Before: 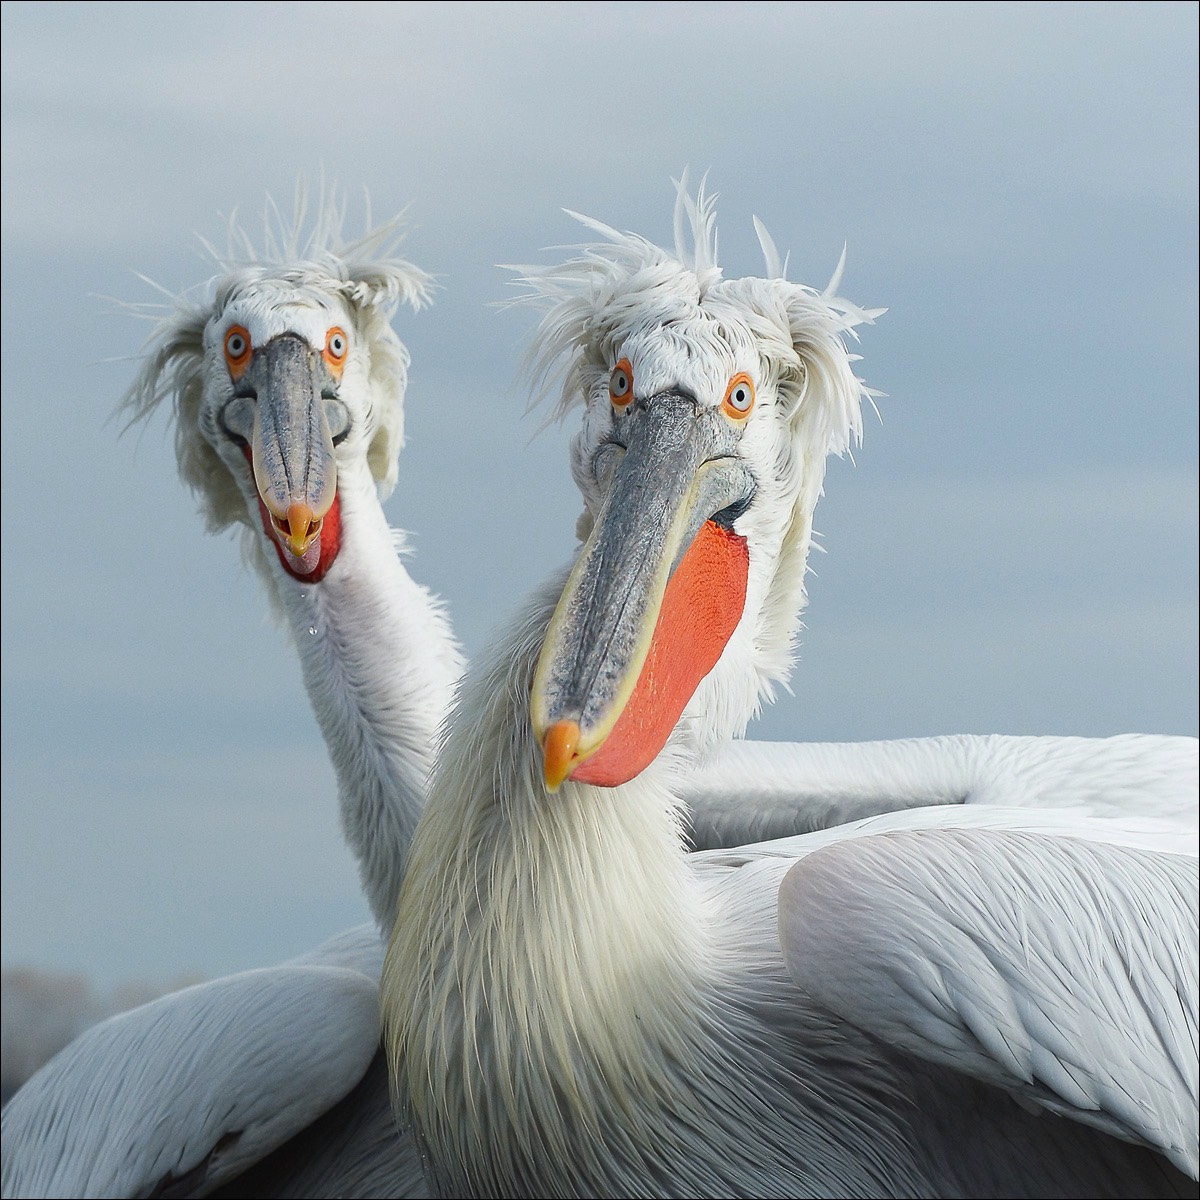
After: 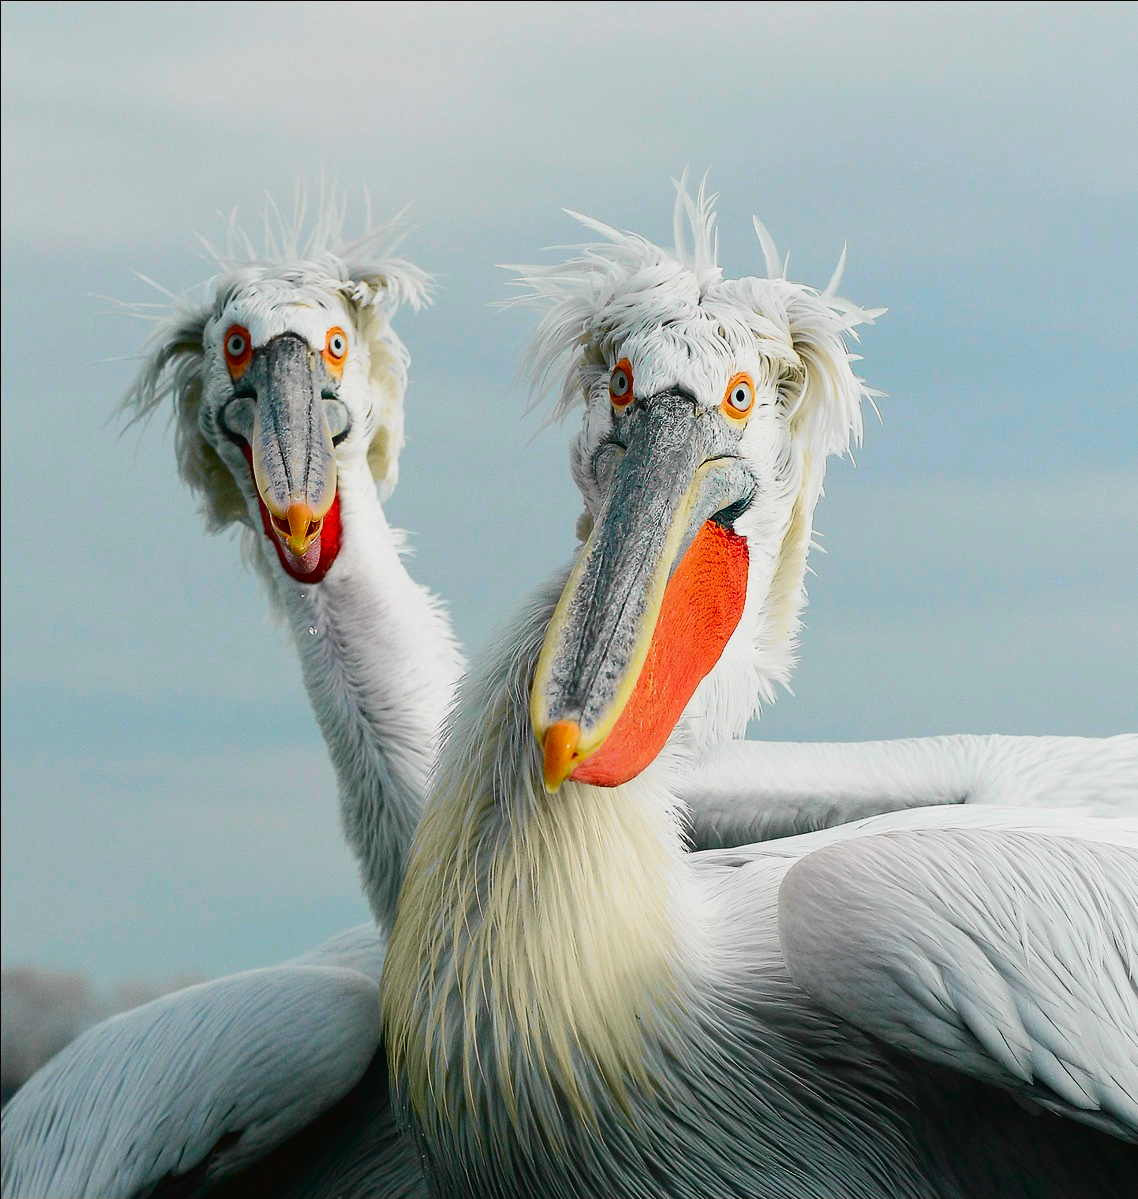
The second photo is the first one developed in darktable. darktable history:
contrast brightness saturation: contrast 0.098, brightness -0.256, saturation 0.14
tone curve: curves: ch0 [(0, 0.019) (0.066, 0.043) (0.189, 0.182) (0.368, 0.407) (0.501, 0.564) (0.677, 0.729) (0.851, 0.861) (0.997, 0.959)]; ch1 [(0, 0) (0.187, 0.121) (0.388, 0.346) (0.437, 0.409) (0.474, 0.472) (0.499, 0.501) (0.514, 0.507) (0.548, 0.557) (0.653, 0.663) (0.812, 0.856) (1, 1)]; ch2 [(0, 0) (0.246, 0.214) (0.421, 0.427) (0.459, 0.484) (0.5, 0.504) (0.518, 0.516) (0.529, 0.548) (0.56, 0.576) (0.607, 0.63) (0.744, 0.734) (0.867, 0.821) (0.993, 0.889)], color space Lab, independent channels, preserve colors none
crop and rotate: right 5.126%
color balance rgb: shadows lift › luminance -7.519%, shadows lift › chroma 2.067%, shadows lift › hue 163.3°, linear chroma grading › global chroma 15.154%, perceptual saturation grading › global saturation 17.703%
